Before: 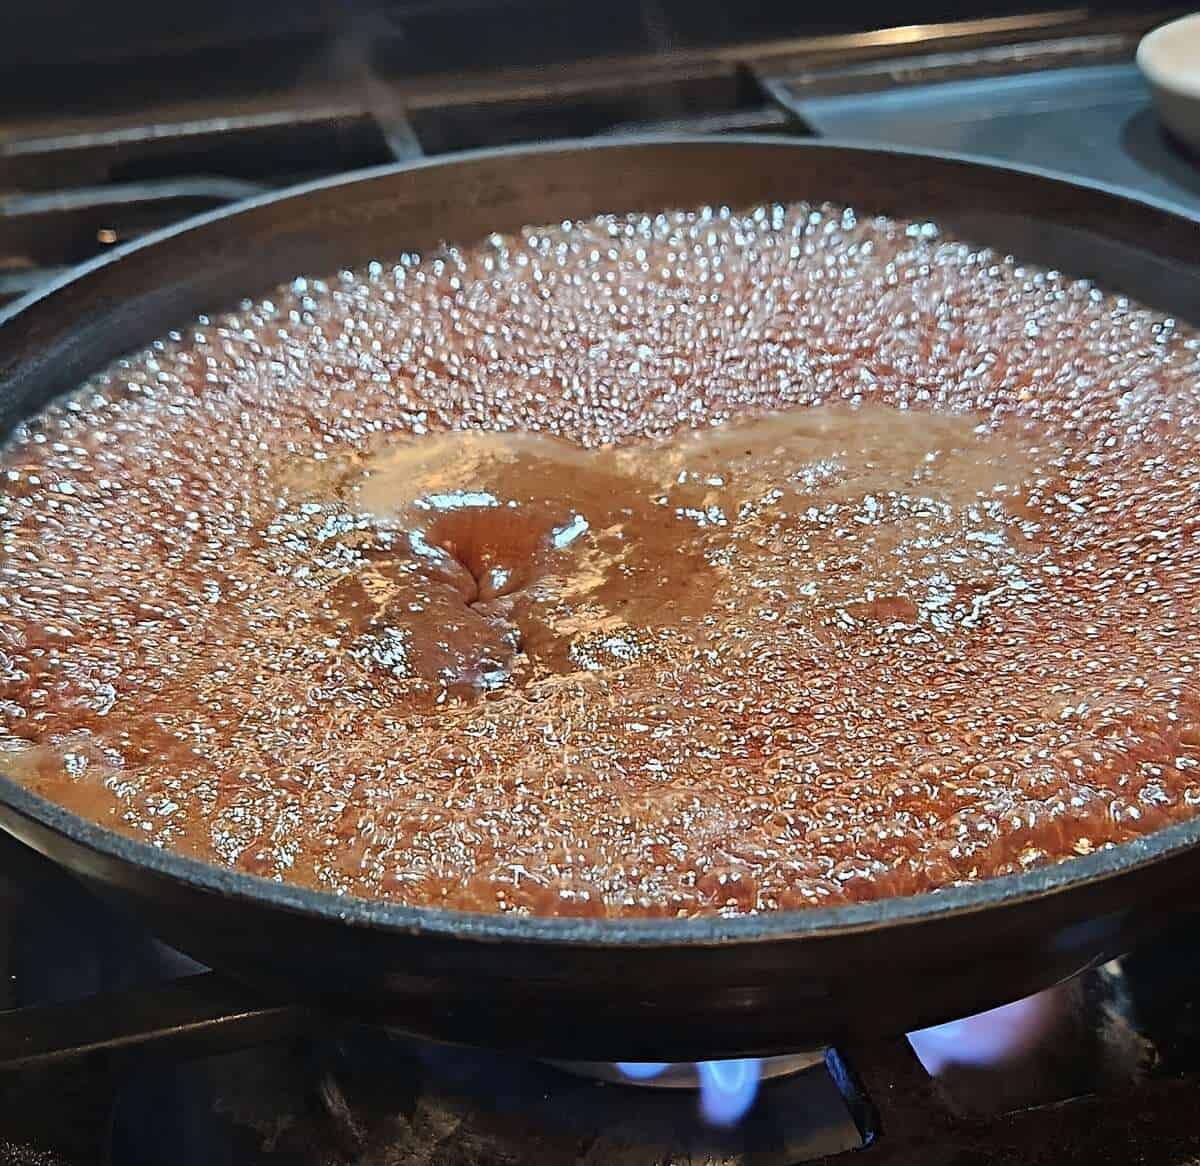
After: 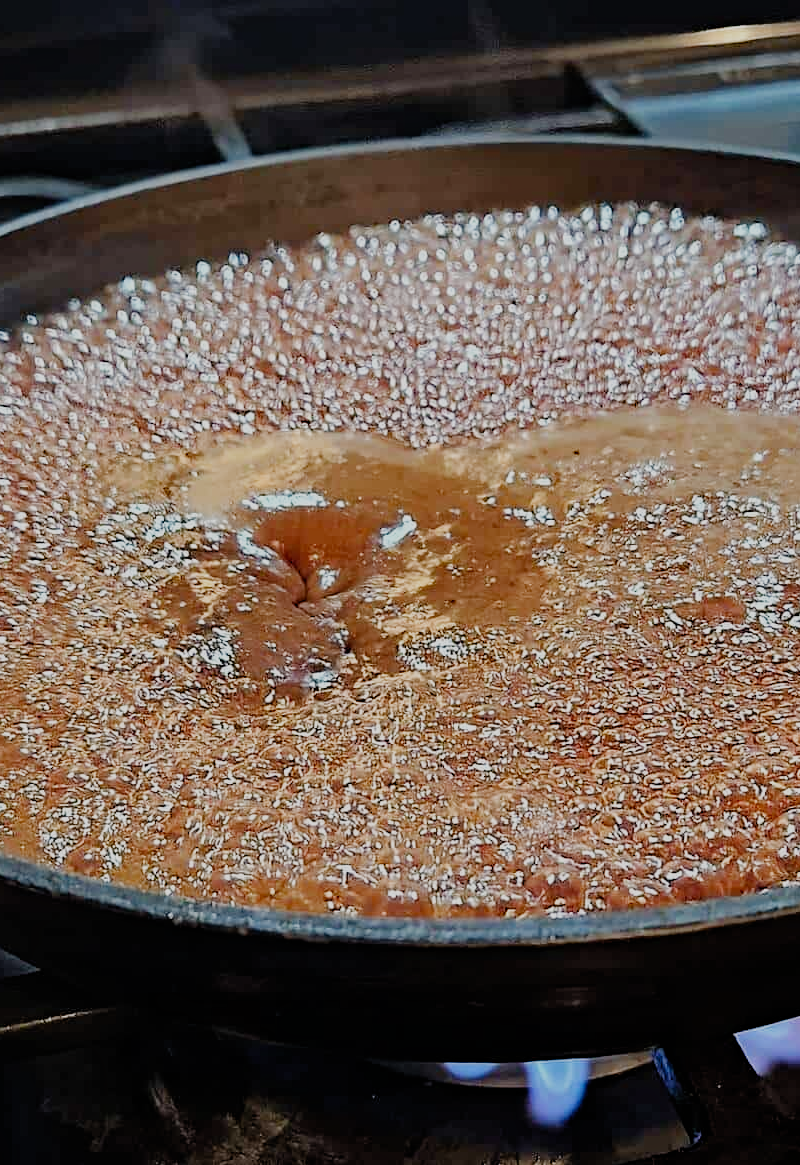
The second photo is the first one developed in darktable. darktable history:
crop and rotate: left 14.368%, right 18.947%
haze removal: compatibility mode true, adaptive false
filmic rgb: black relative exposure -7.65 EV, white relative exposure 4.56 EV, hardness 3.61, preserve chrominance no, color science v4 (2020), iterations of high-quality reconstruction 0
